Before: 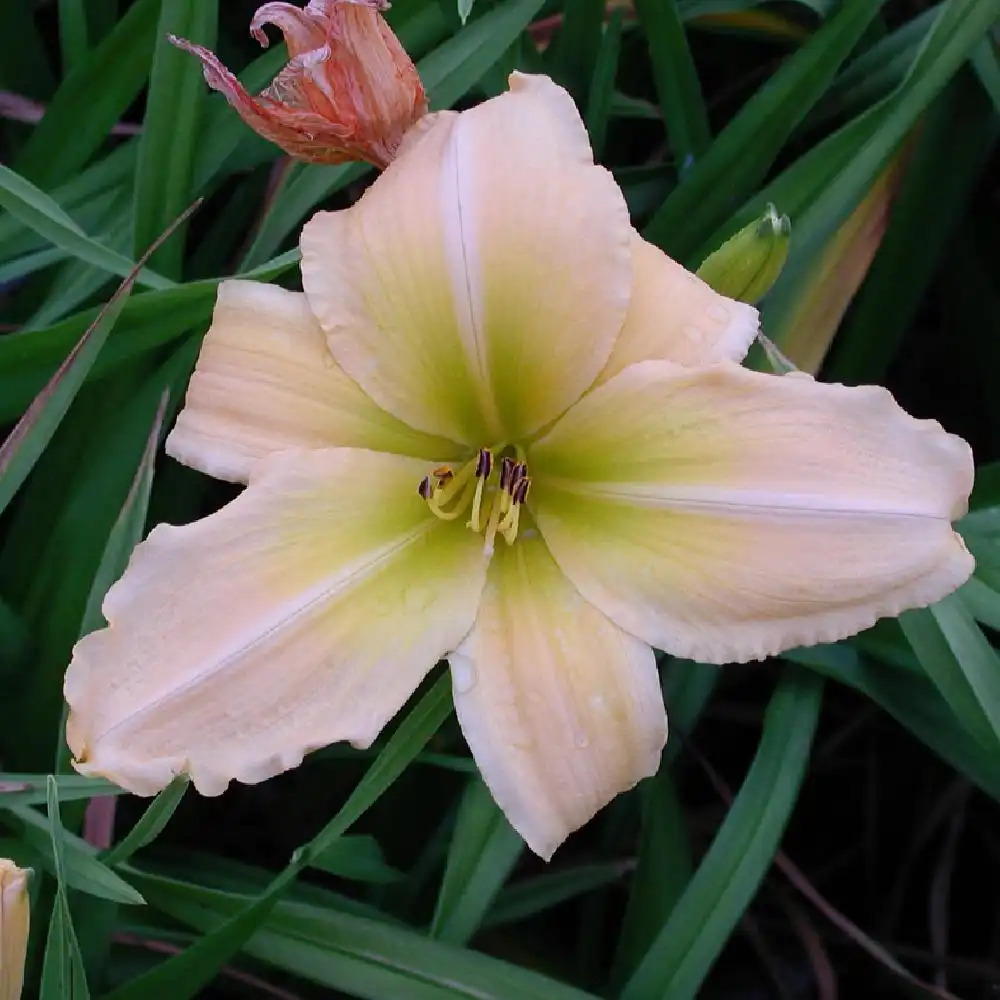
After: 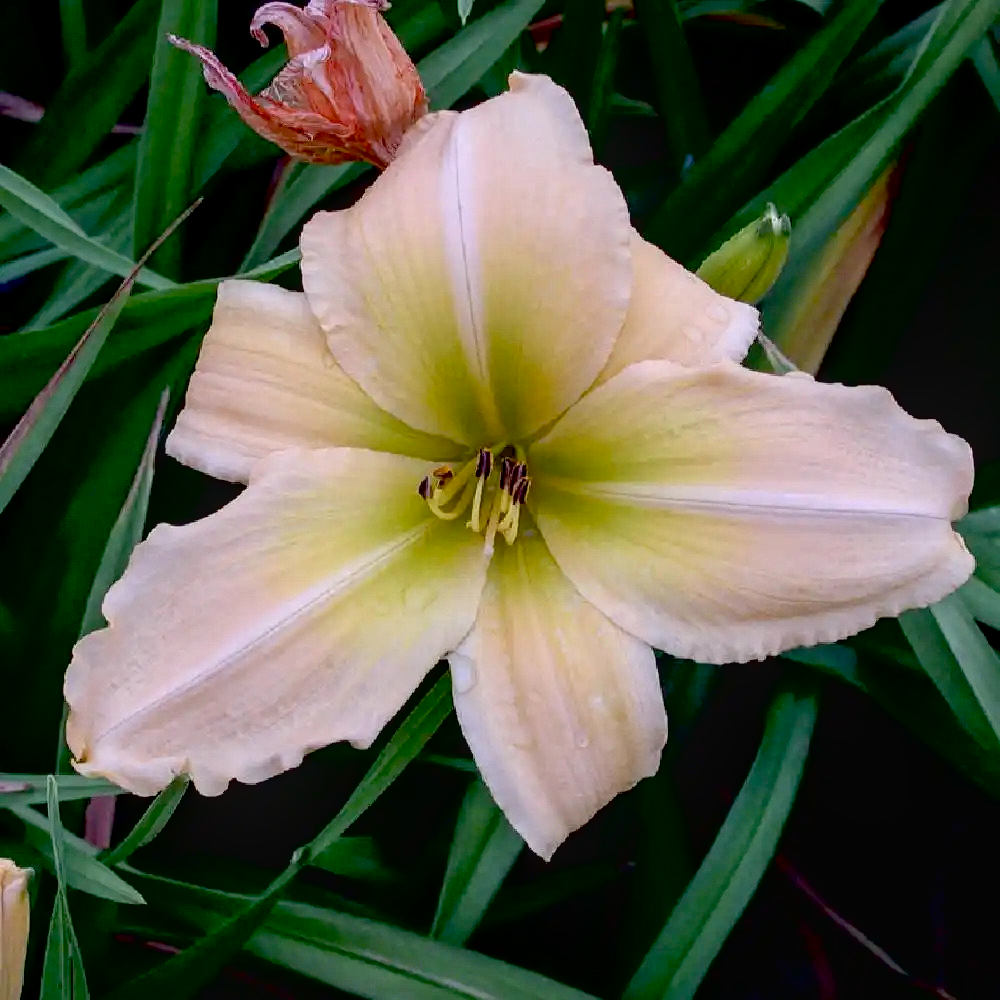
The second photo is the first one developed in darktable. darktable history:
exposure: black level correction 0.023, exposure 0.186 EV, compensate exposure bias true, compensate highlight preservation false
contrast brightness saturation: saturation -0.062
local contrast: on, module defaults
